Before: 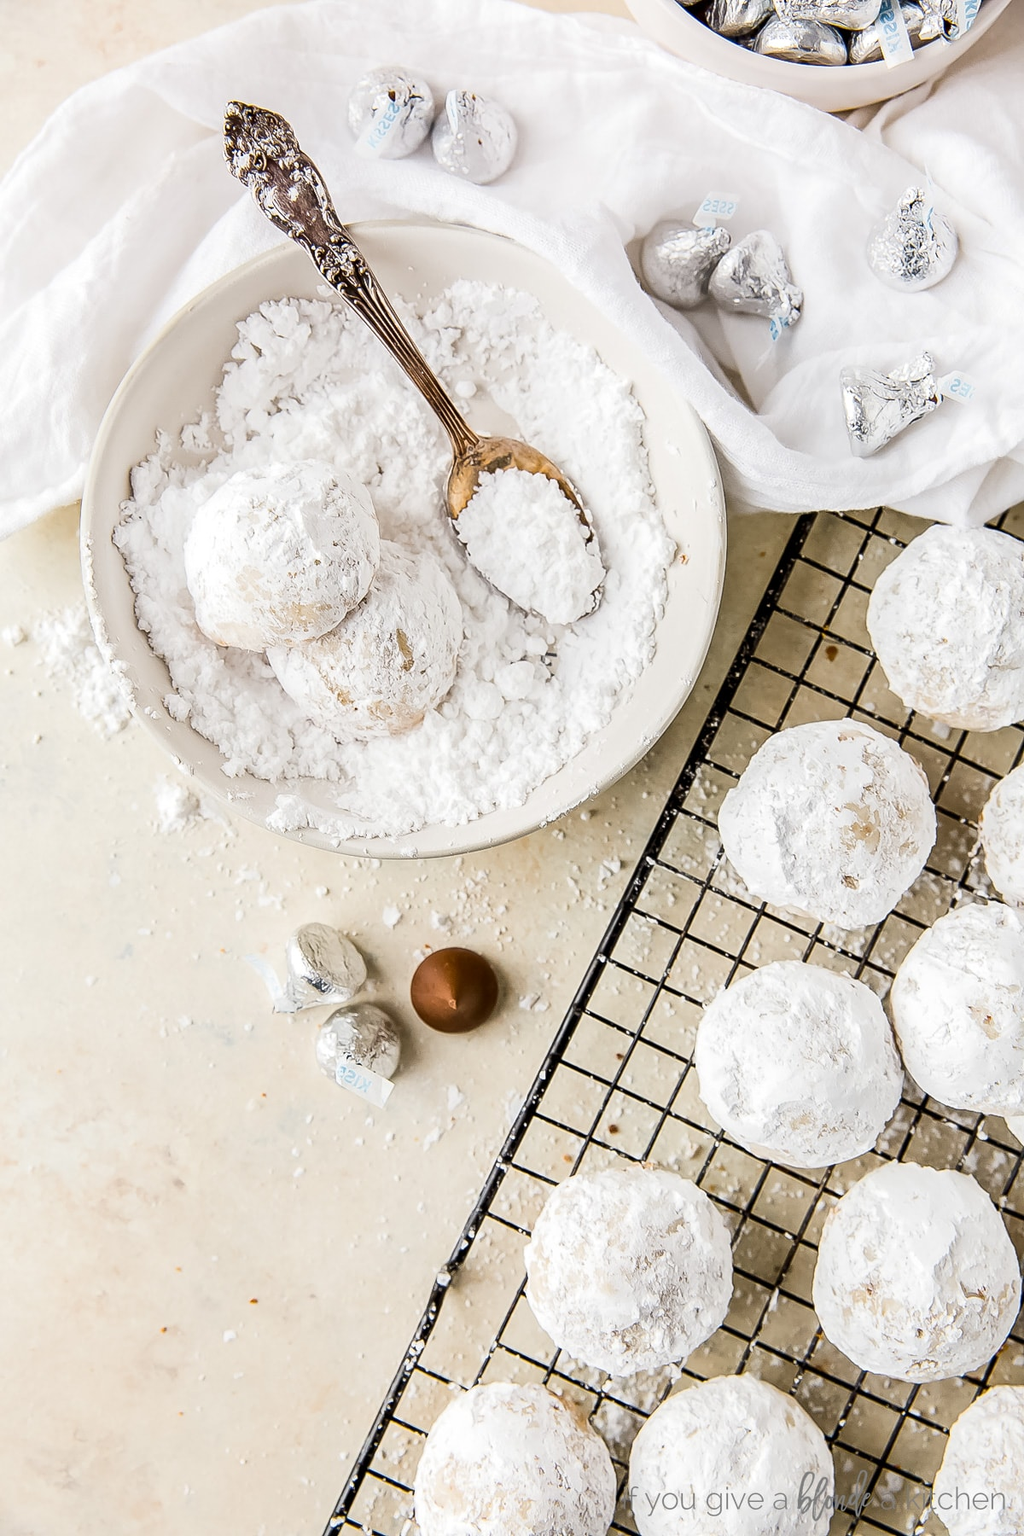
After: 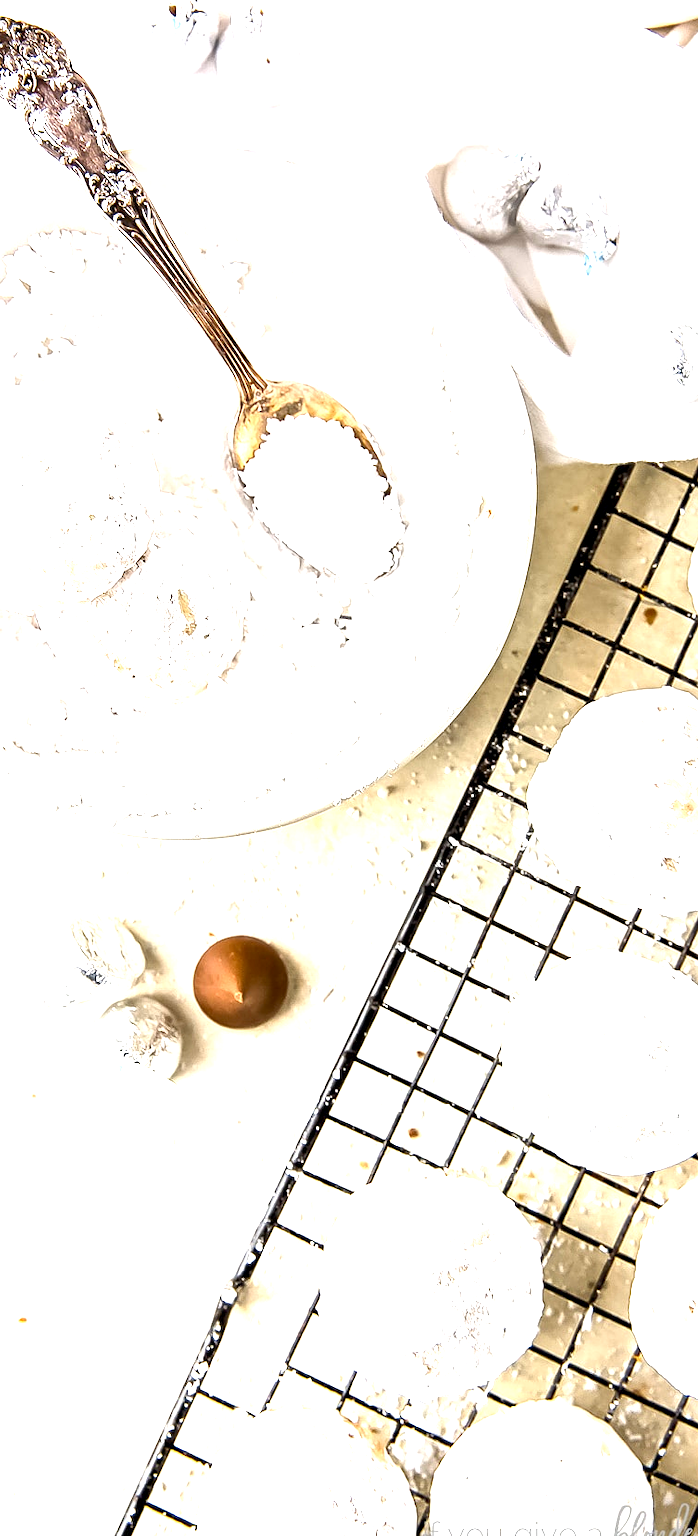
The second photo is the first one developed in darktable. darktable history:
exposure: black level correction 0.001, exposure 1.398 EV, compensate highlight preservation false
crop and rotate: left 22.778%, top 5.627%, right 14.377%, bottom 2.303%
color correction: highlights a* -0.278, highlights b* -0.124
